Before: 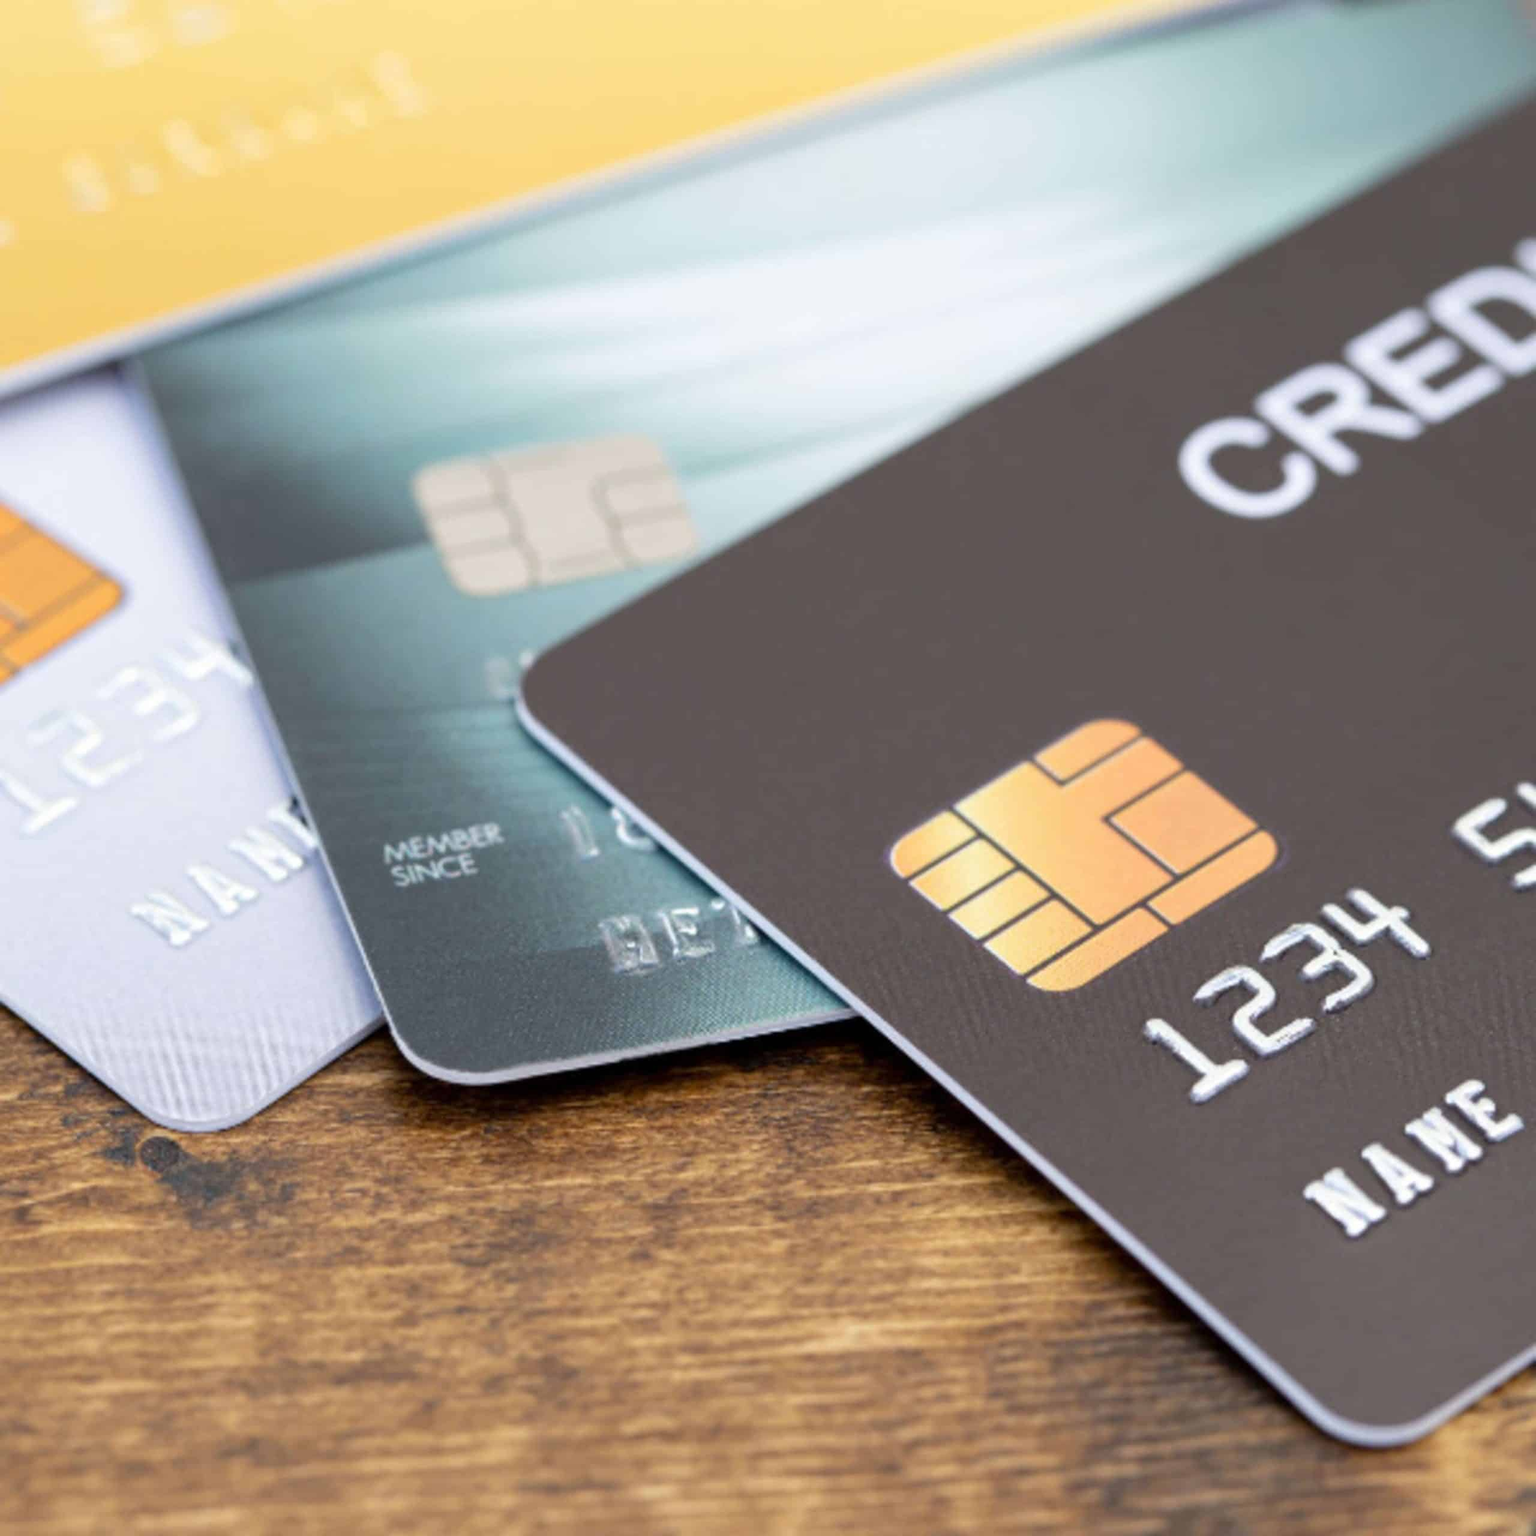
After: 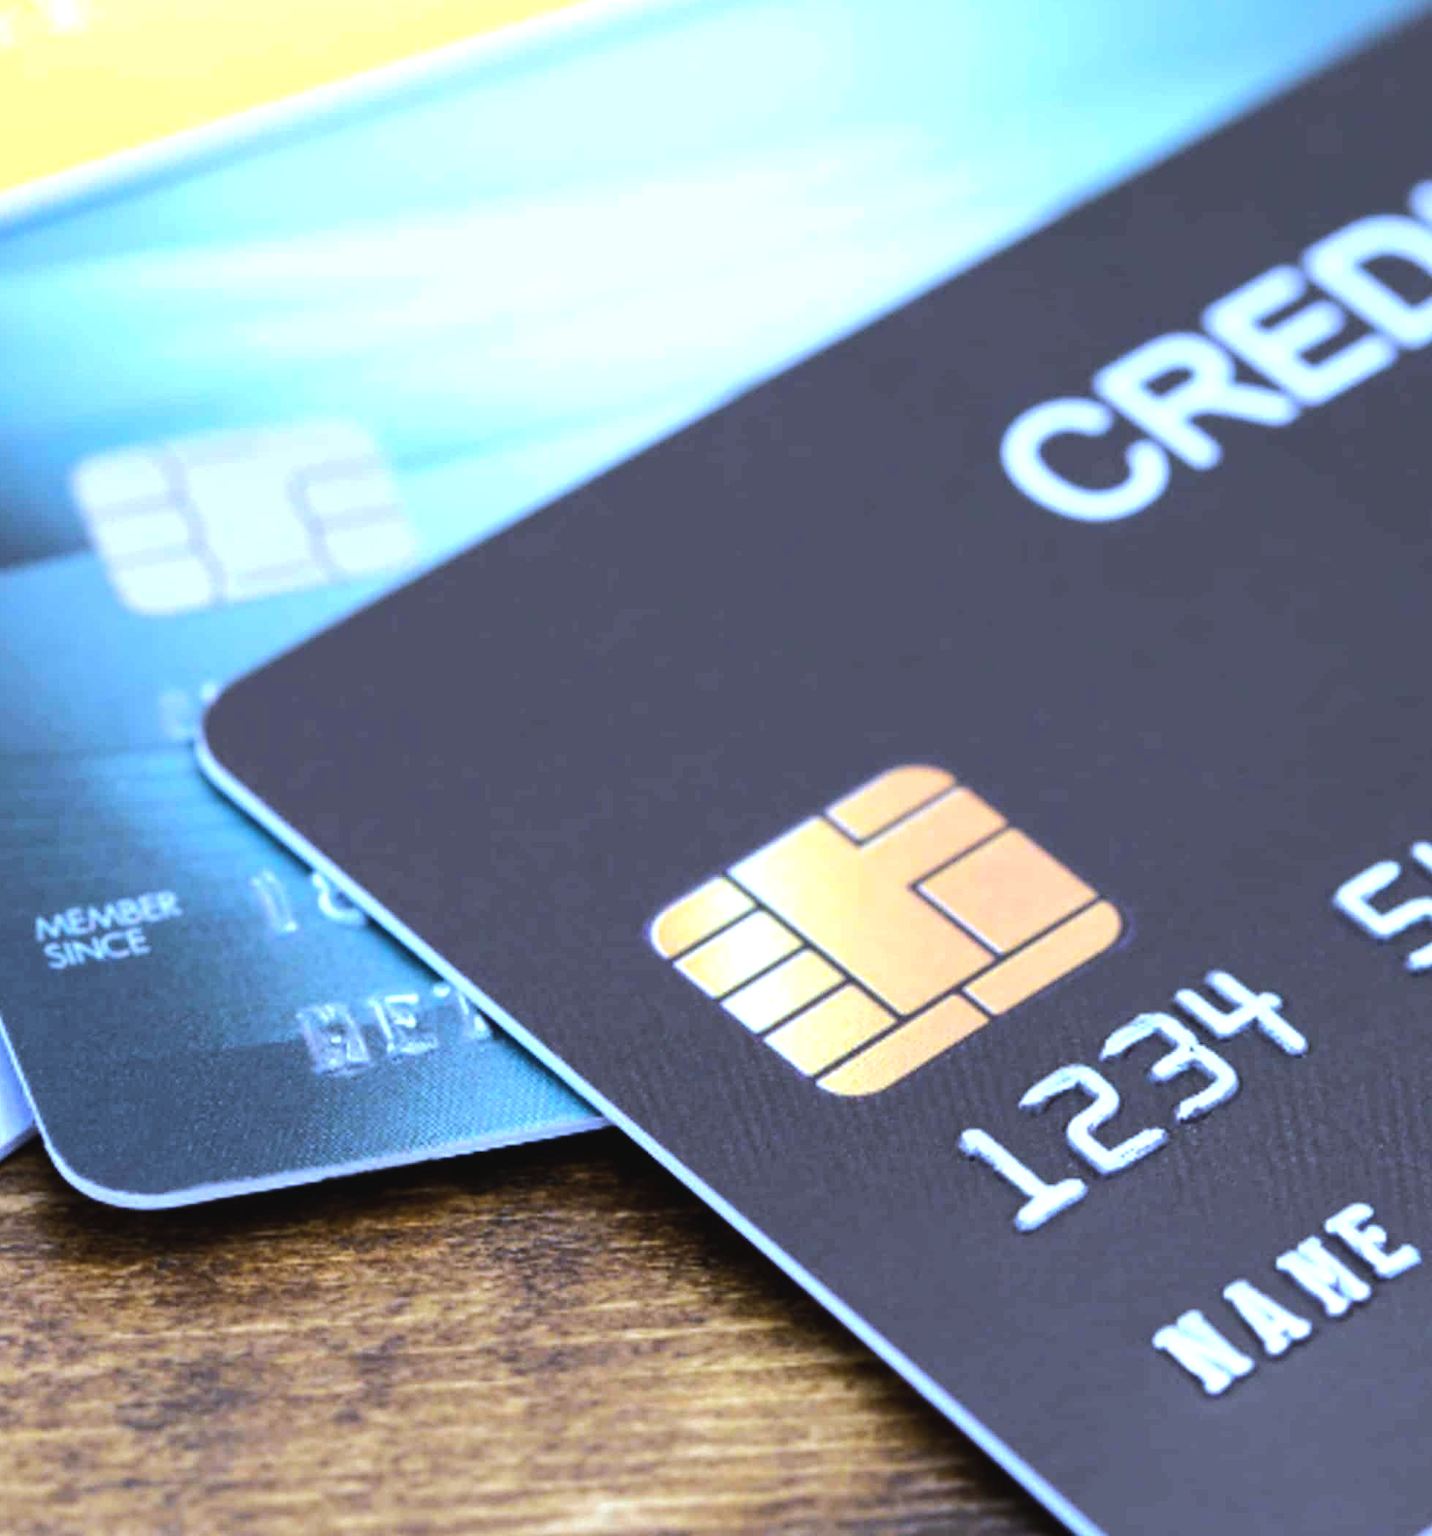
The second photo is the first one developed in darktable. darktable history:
white balance: red 0.871, blue 1.249
color balance rgb: global offset › luminance 0.71%, perceptual saturation grading › global saturation -11.5%, perceptual brilliance grading › highlights 17.77%, perceptual brilliance grading › mid-tones 31.71%, perceptual brilliance grading › shadows -31.01%, global vibrance 50%
crop: left 23.095%, top 5.827%, bottom 11.854%
